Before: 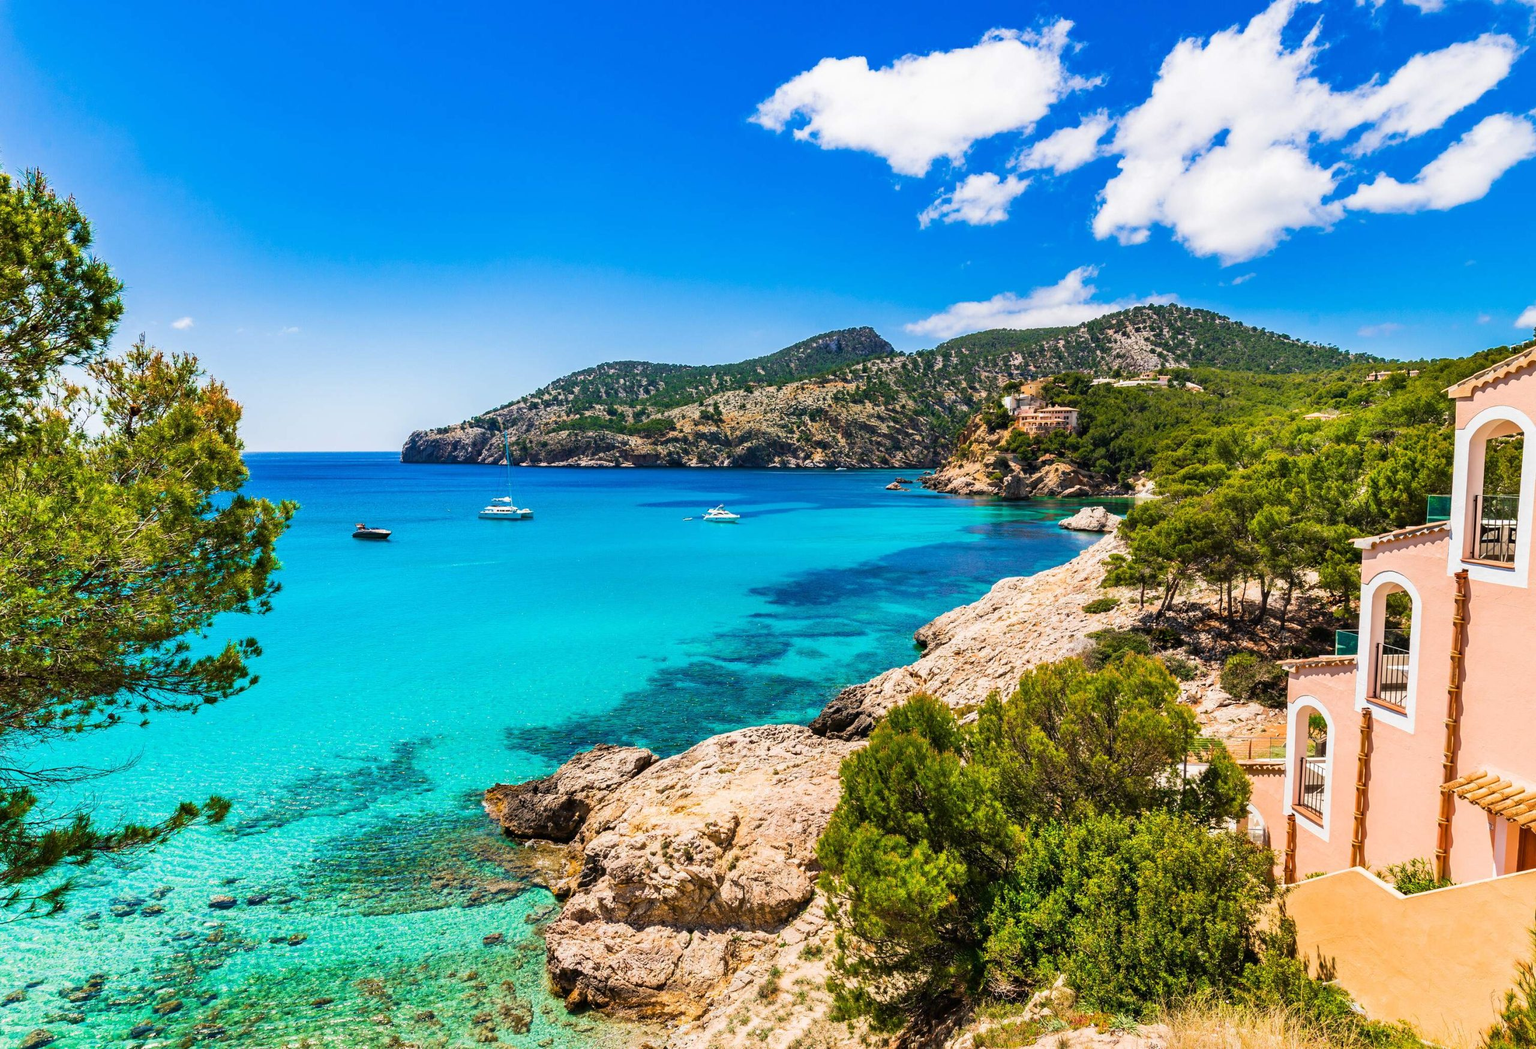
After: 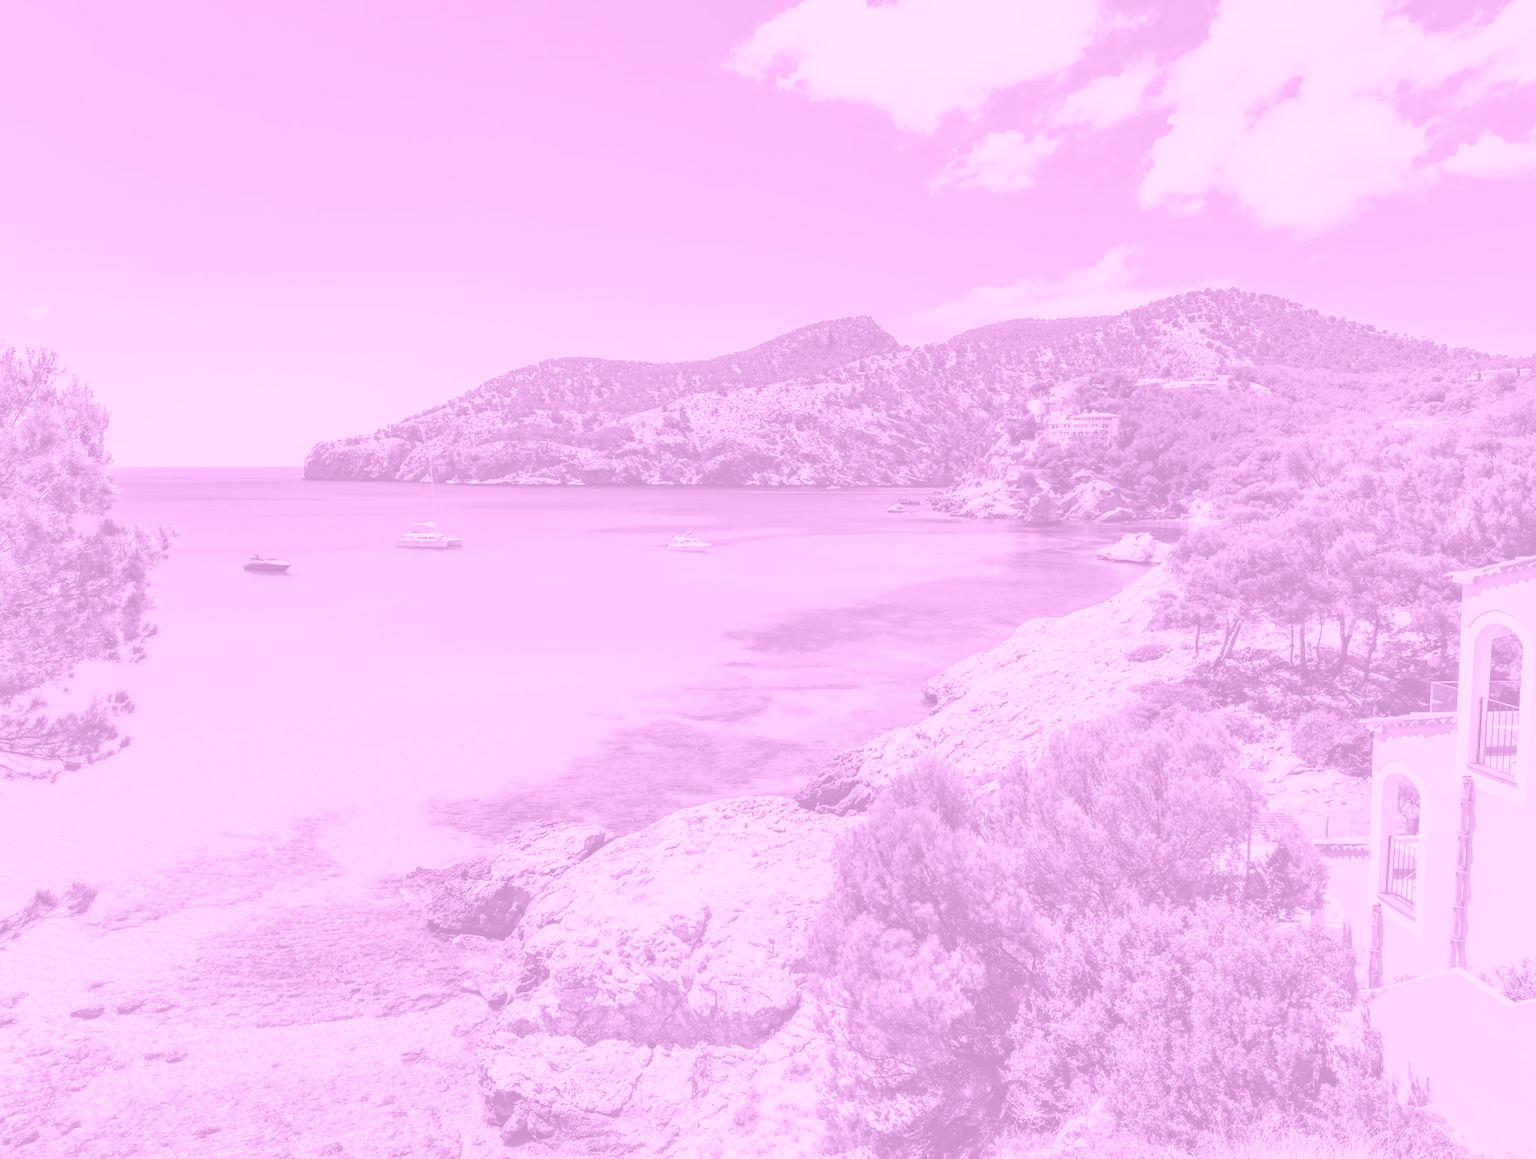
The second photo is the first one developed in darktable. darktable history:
colorize: hue 331.2°, saturation 75%, source mix 30.28%, lightness 70.52%, version 1
crop: left 9.807%, top 6.259%, right 7.334%, bottom 2.177%
